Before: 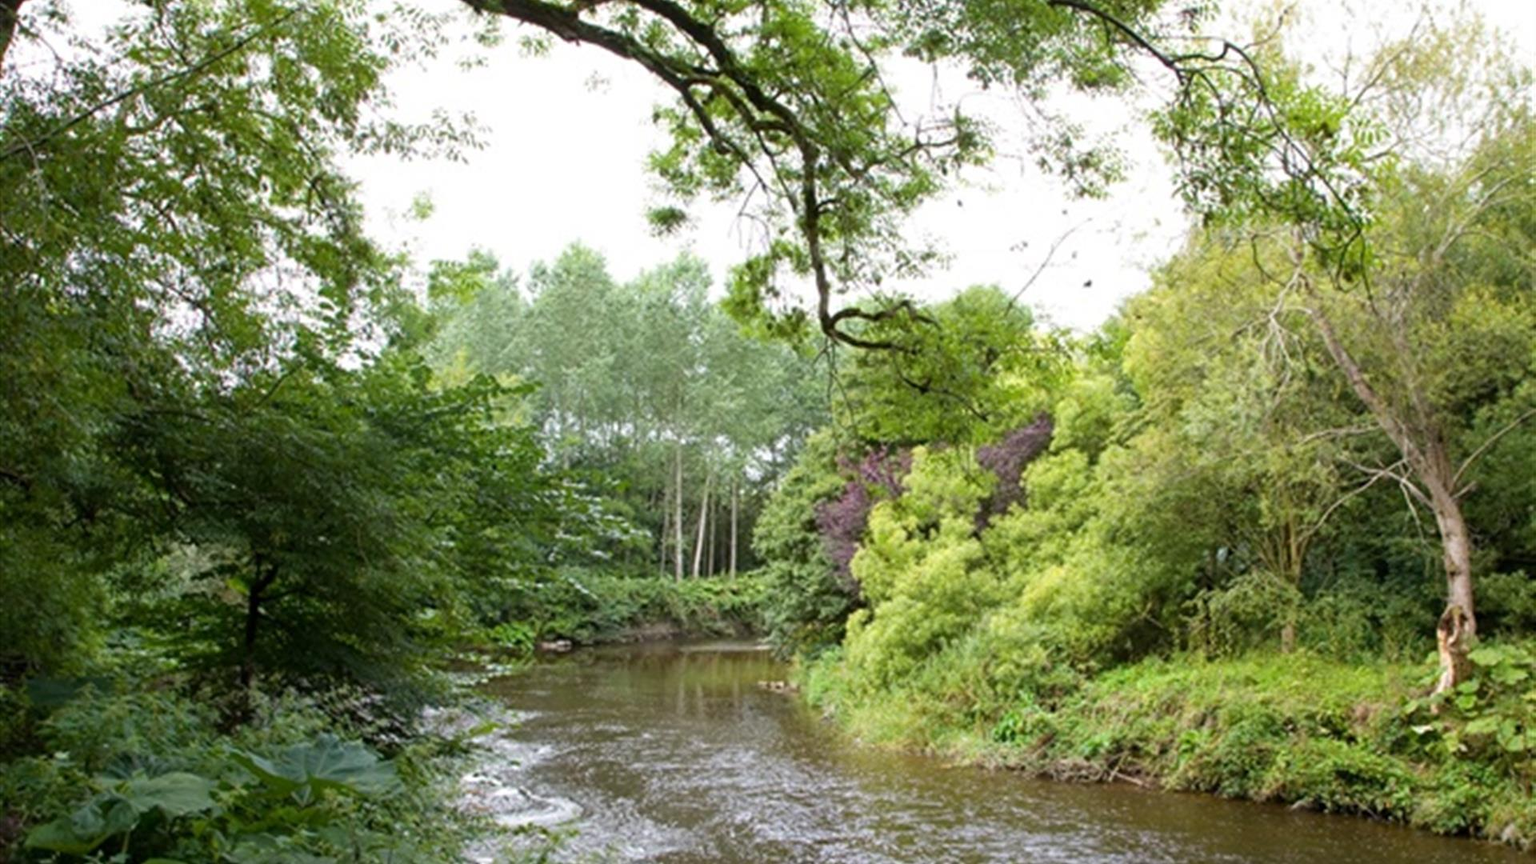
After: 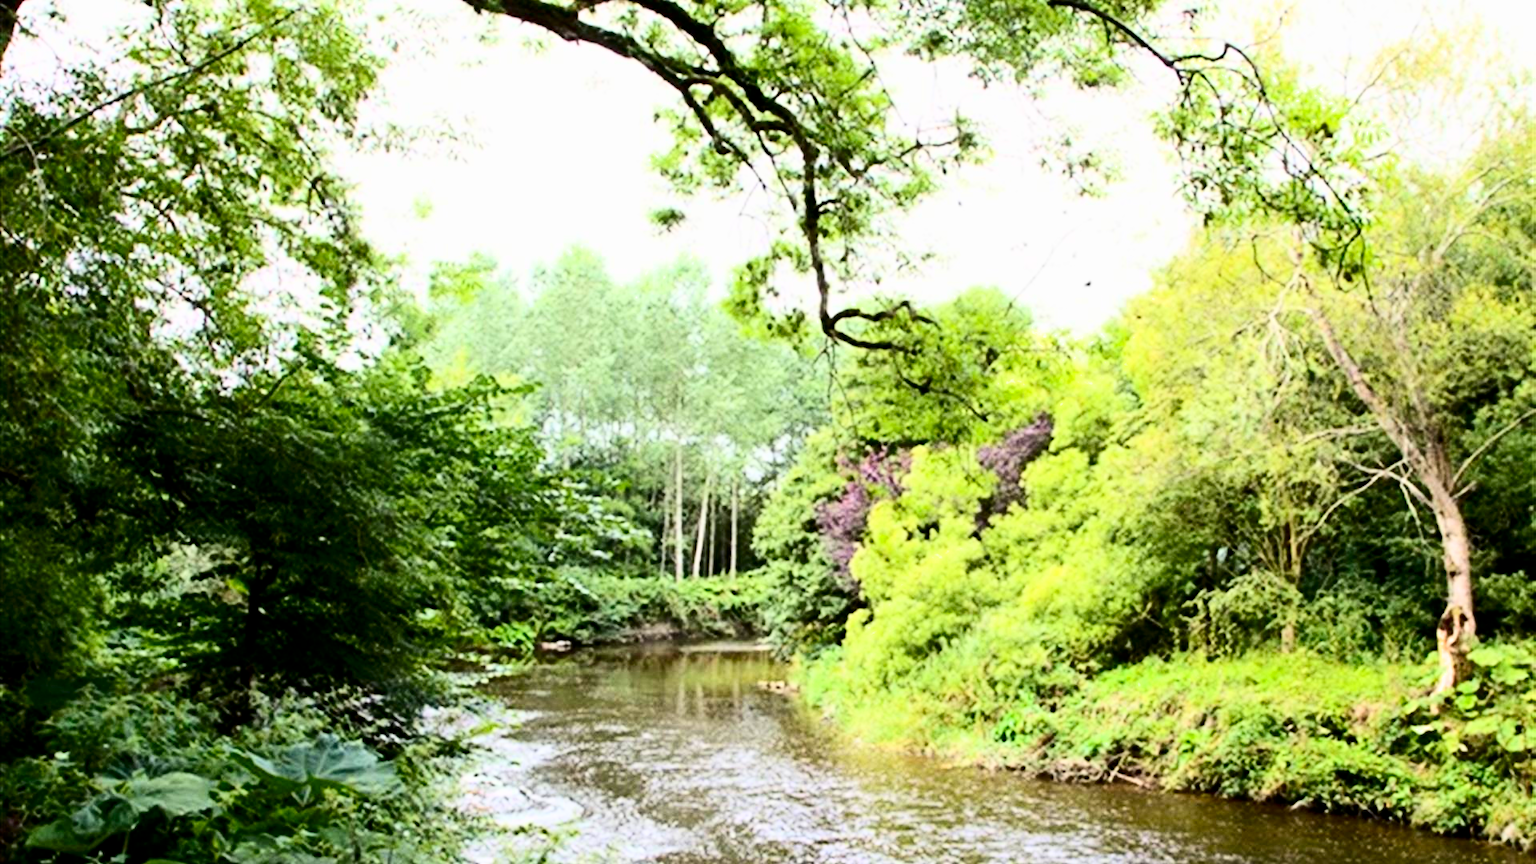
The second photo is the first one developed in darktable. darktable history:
exposure: exposure 0.949 EV, compensate highlight preservation false
filmic rgb: black relative exposure -7.76 EV, white relative exposure 4.43 EV, target black luminance 0%, hardness 3.76, latitude 50.59%, contrast 1.078, highlights saturation mix 9.07%, shadows ↔ highlights balance -0.278%, color science v6 (2022)
contrast brightness saturation: contrast 0.333, brightness -0.082, saturation 0.171
